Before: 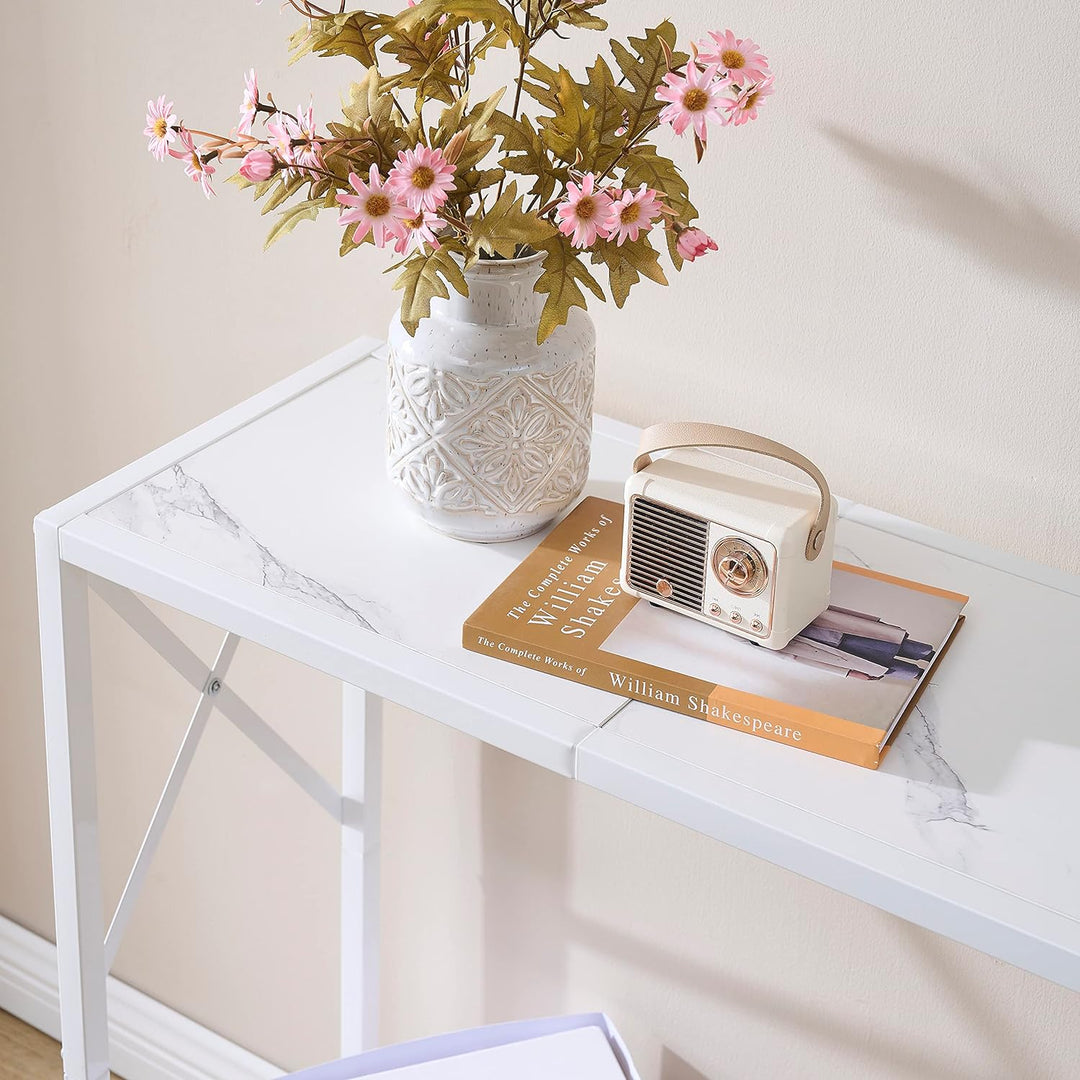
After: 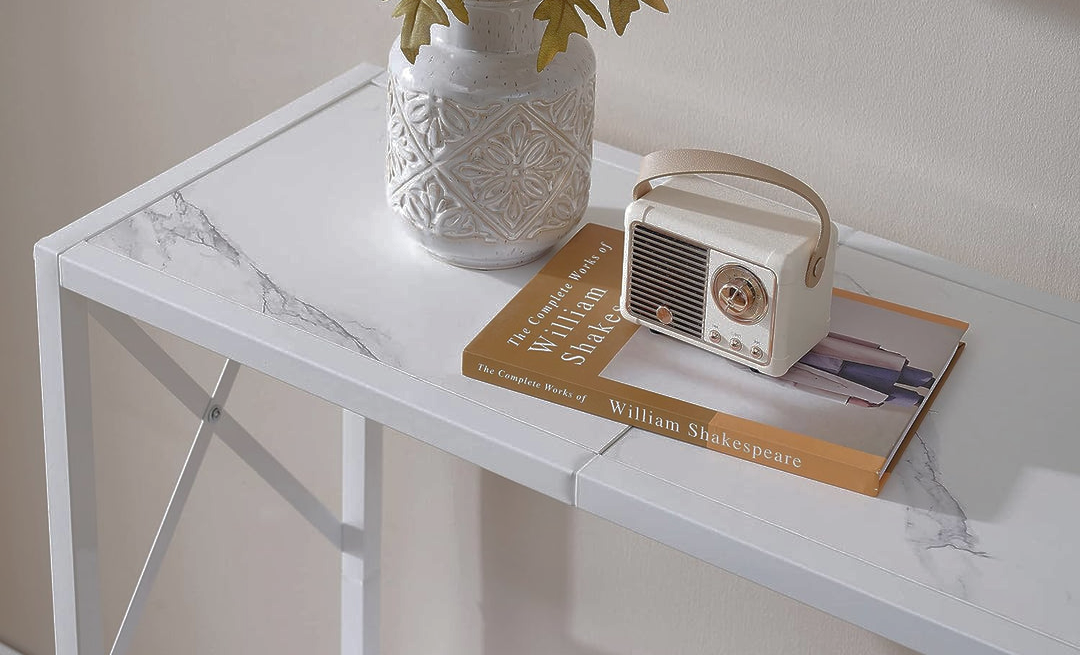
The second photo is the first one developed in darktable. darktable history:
rgb curve: curves: ch0 [(0, 0) (0.053, 0.068) (0.122, 0.128) (1, 1)]
base curve: curves: ch0 [(0, 0) (0.826, 0.587) (1, 1)]
crop and rotate: top 25.357%, bottom 13.942%
